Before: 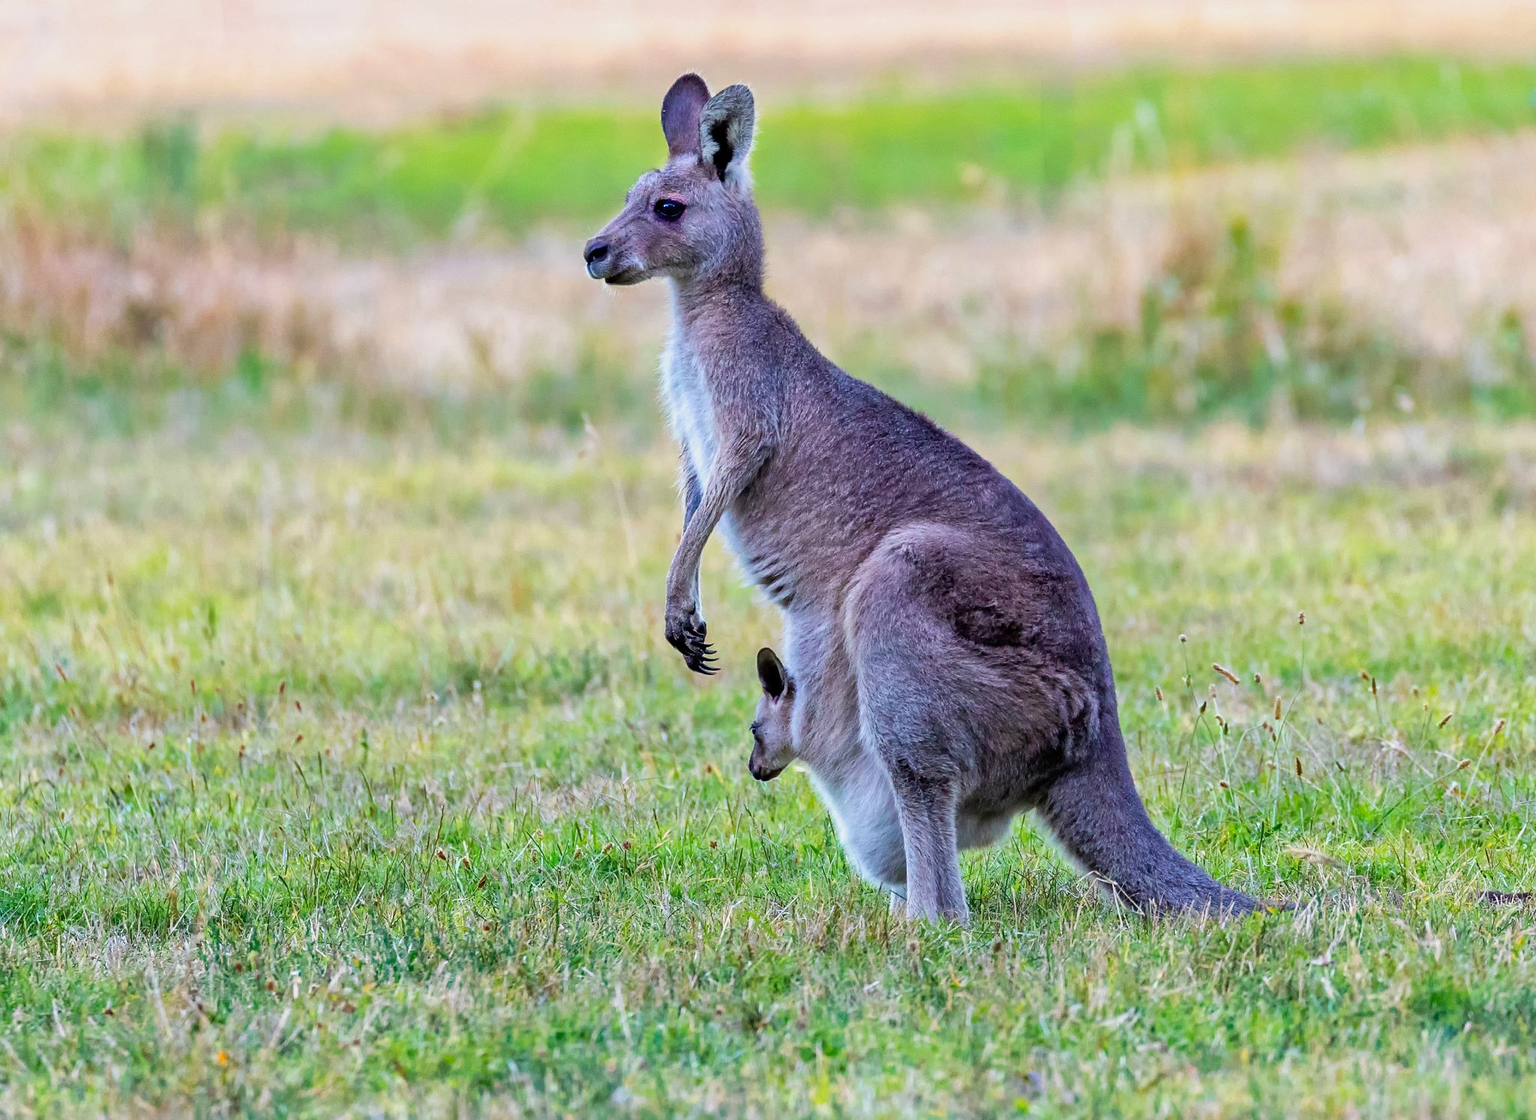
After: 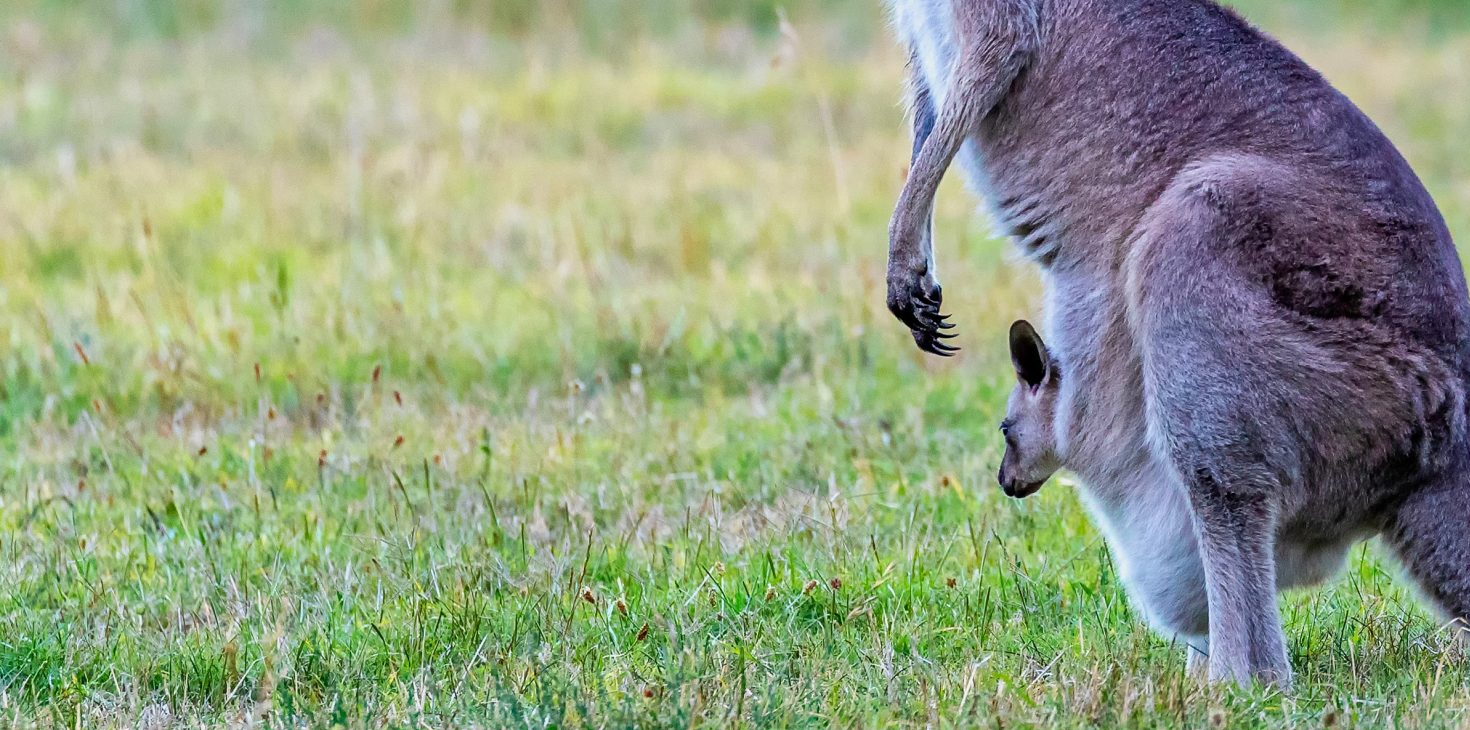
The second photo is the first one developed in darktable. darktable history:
crop: top 36.428%, right 28.215%, bottom 14.661%
